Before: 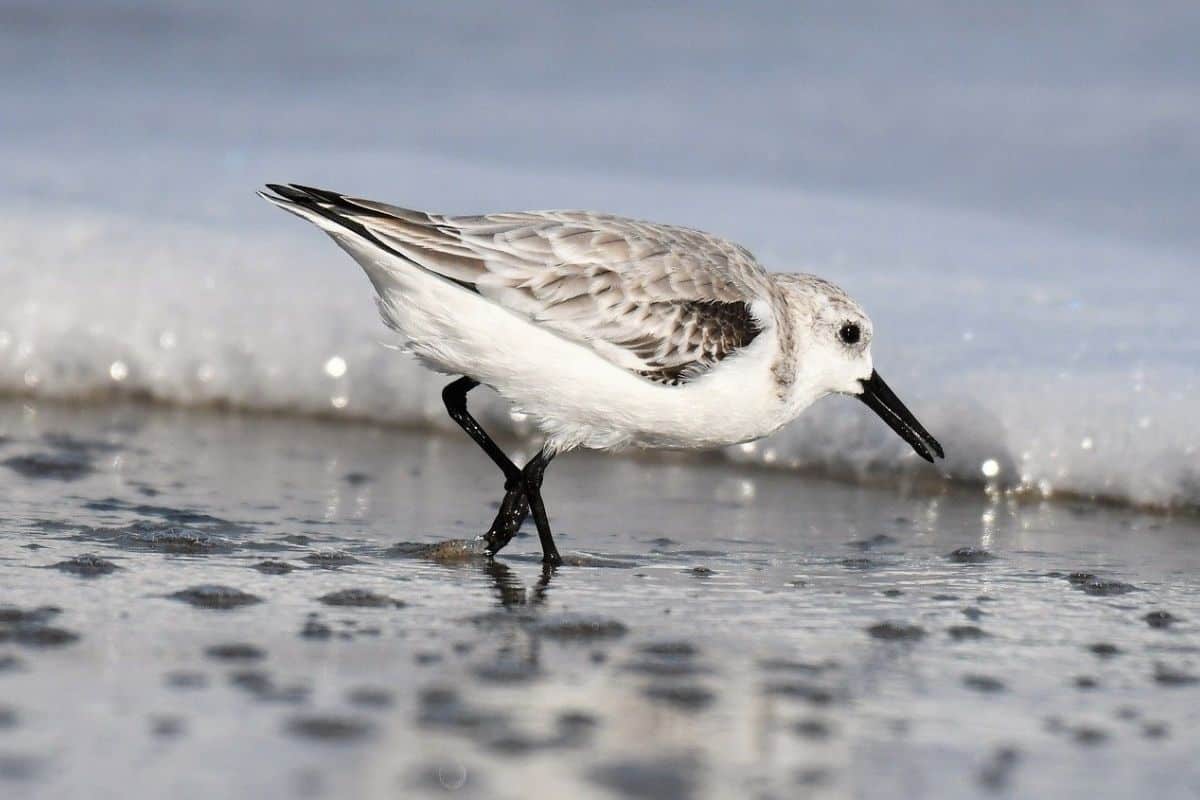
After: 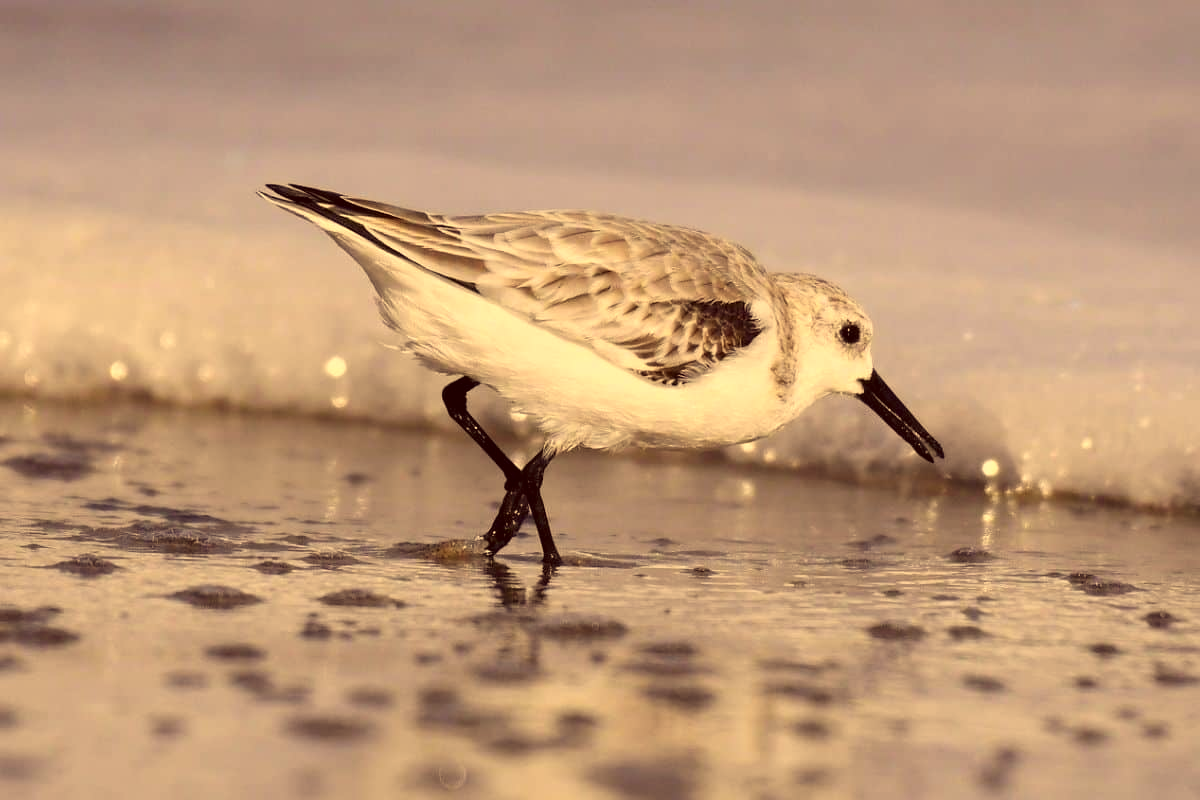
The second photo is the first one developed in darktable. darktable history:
color correction: highlights a* 10.12, highlights b* 39.04, shadows a* 14.62, shadows b* 3.37
